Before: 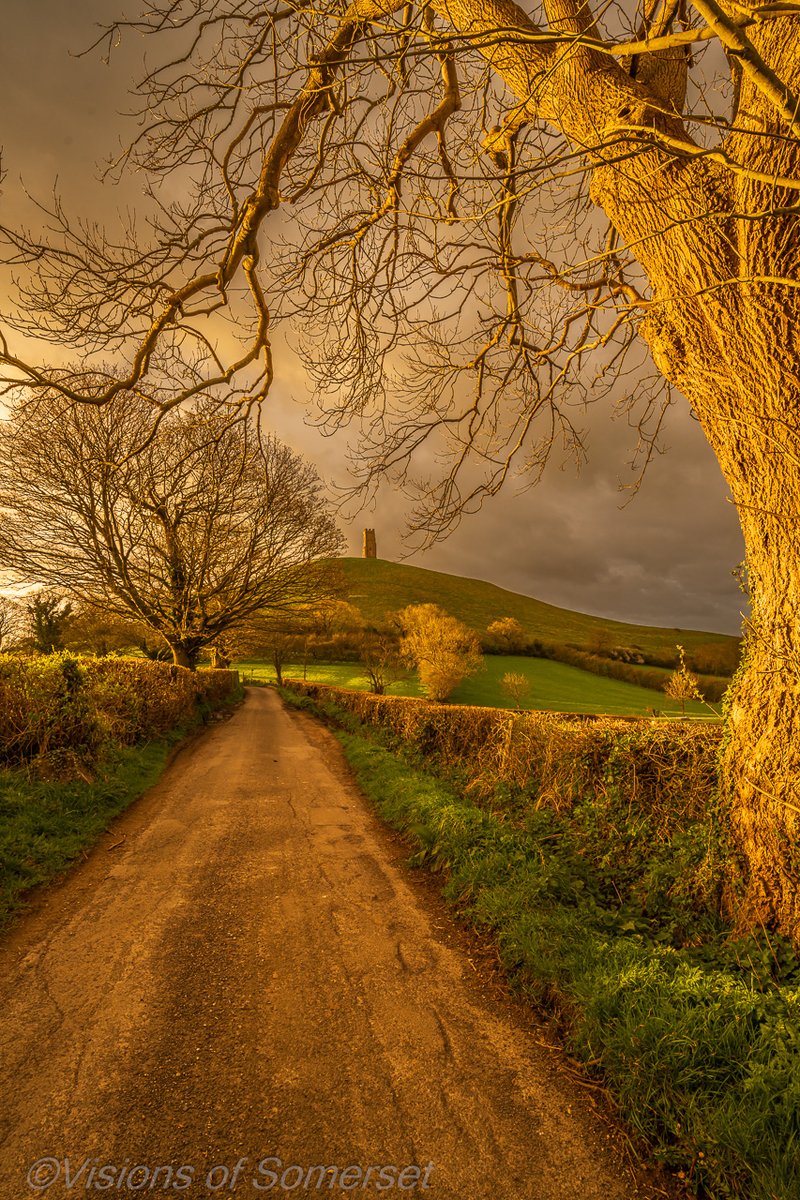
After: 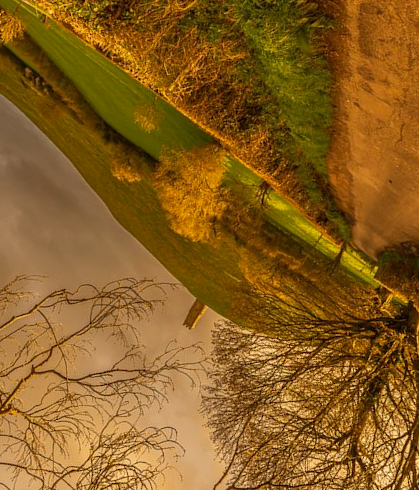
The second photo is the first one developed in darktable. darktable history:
color zones: curves: ch1 [(0, 0.513) (0.143, 0.524) (0.286, 0.511) (0.429, 0.506) (0.571, 0.503) (0.714, 0.503) (0.857, 0.508) (1, 0.513)]
crop and rotate: angle 147.64°, left 9.155%, top 15.668%, right 4.46%, bottom 16.961%
